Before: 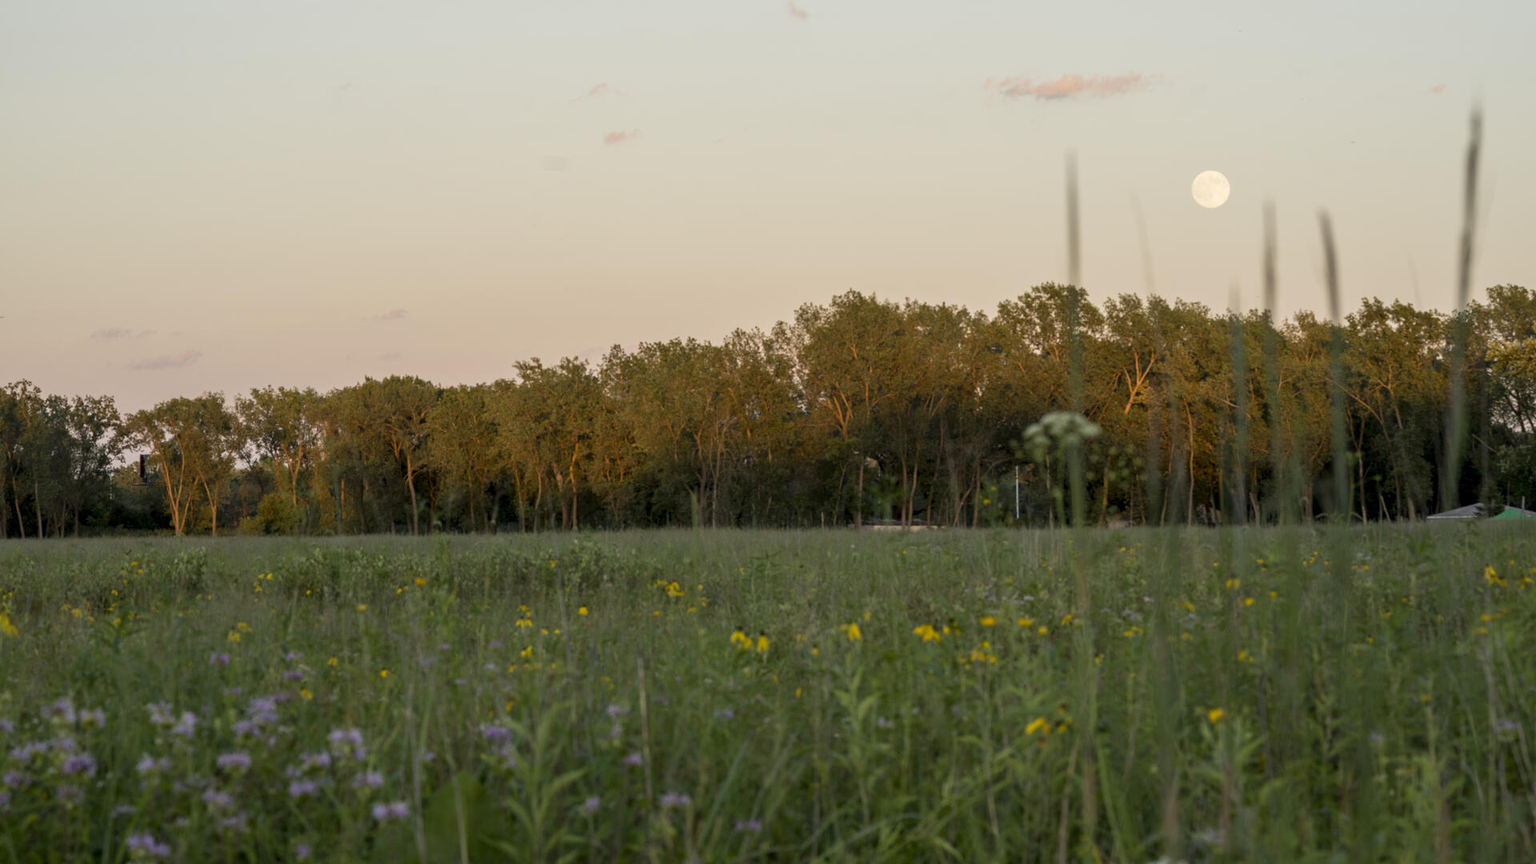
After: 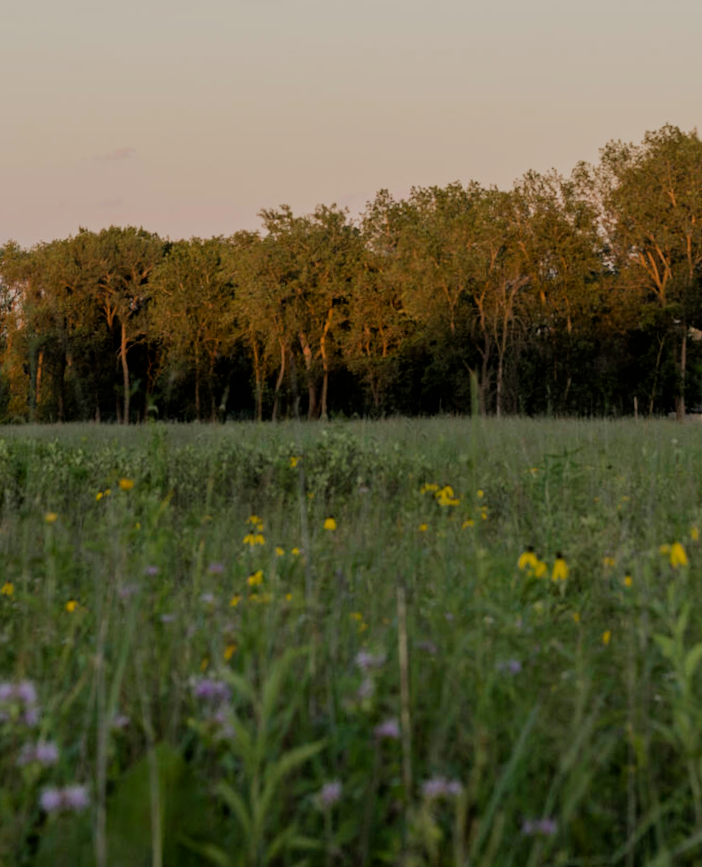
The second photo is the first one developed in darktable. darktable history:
rotate and perspective: rotation 0.128°, lens shift (vertical) -0.181, lens shift (horizontal) -0.044, shear 0.001, automatic cropping off
crop and rotate: left 21.77%, top 18.528%, right 44.676%, bottom 2.997%
filmic rgb: black relative exposure -6.98 EV, white relative exposure 5.63 EV, hardness 2.86
